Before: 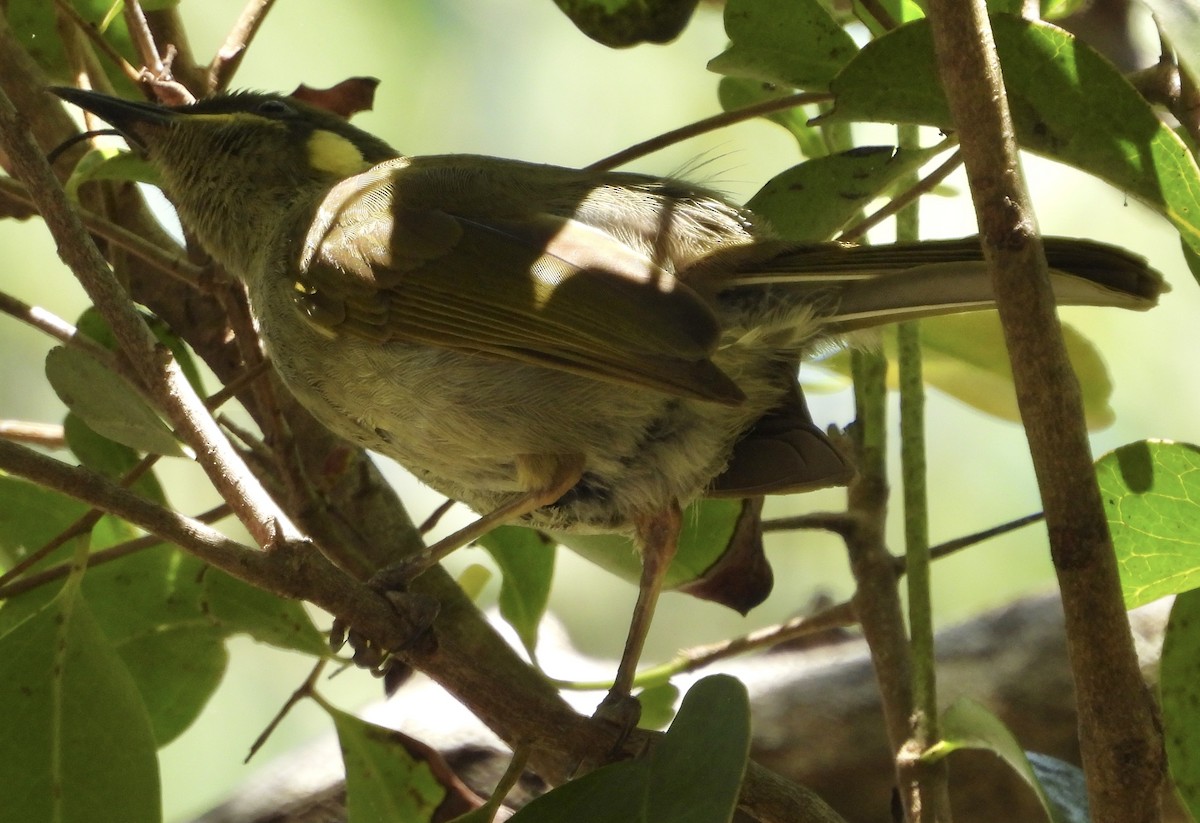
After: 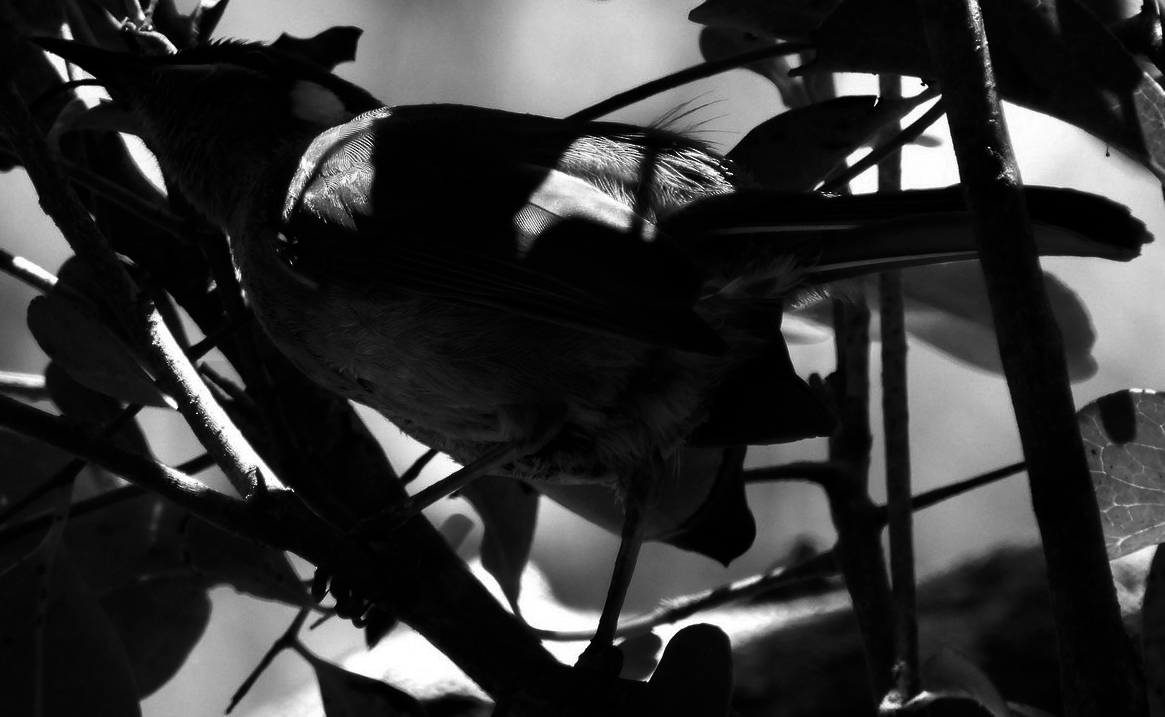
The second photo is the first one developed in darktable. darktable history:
crop: left 1.507%, top 6.147%, right 1.379%, bottom 6.637%
contrast brightness saturation: contrast 0.02, brightness -1, saturation -1
